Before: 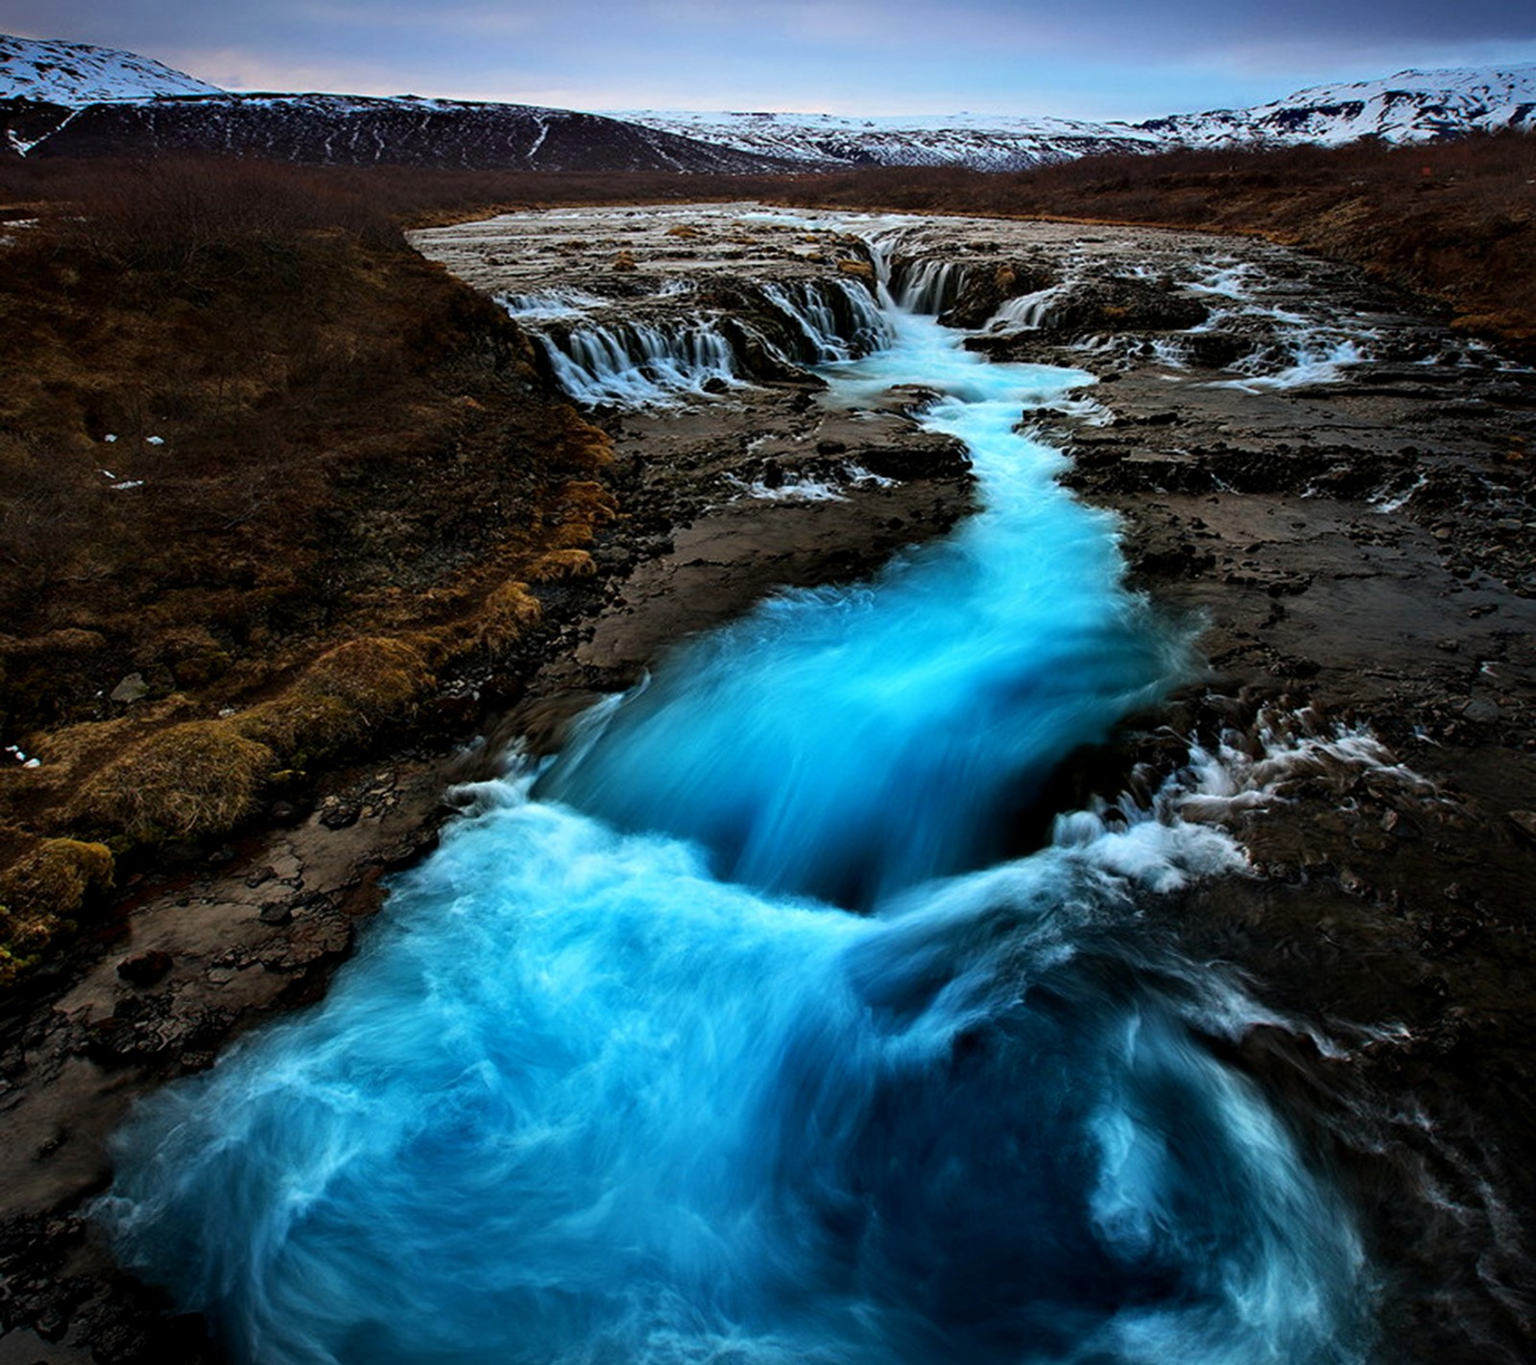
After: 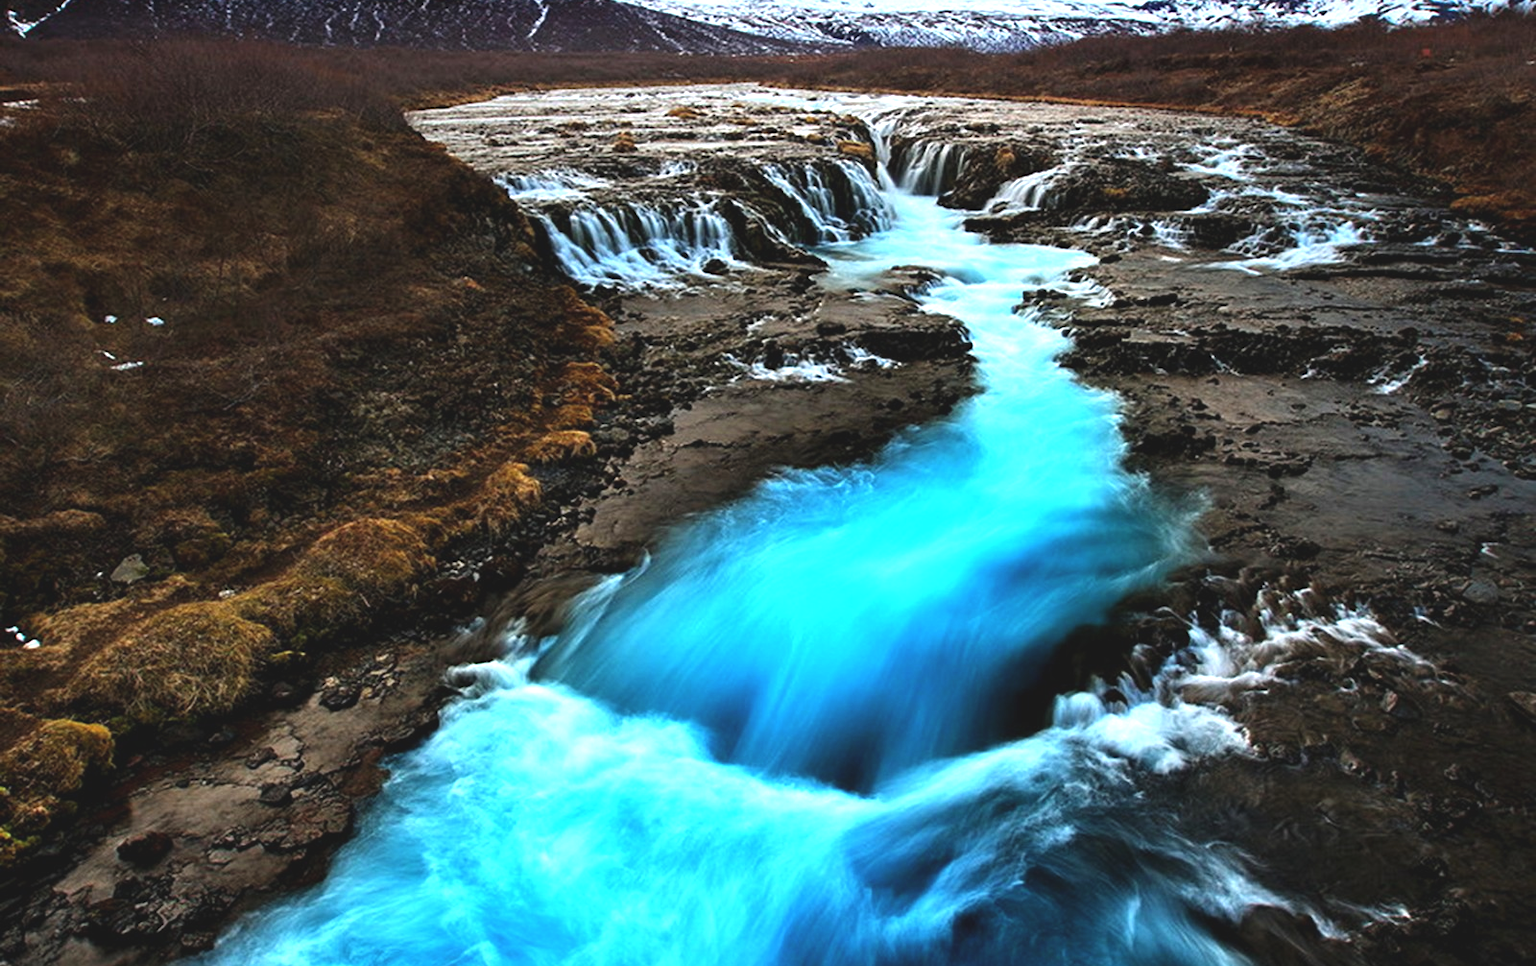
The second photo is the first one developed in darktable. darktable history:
exposure: black level correction -0.005, exposure 1.005 EV, compensate highlight preservation false
crop and rotate: top 8.759%, bottom 20.358%
